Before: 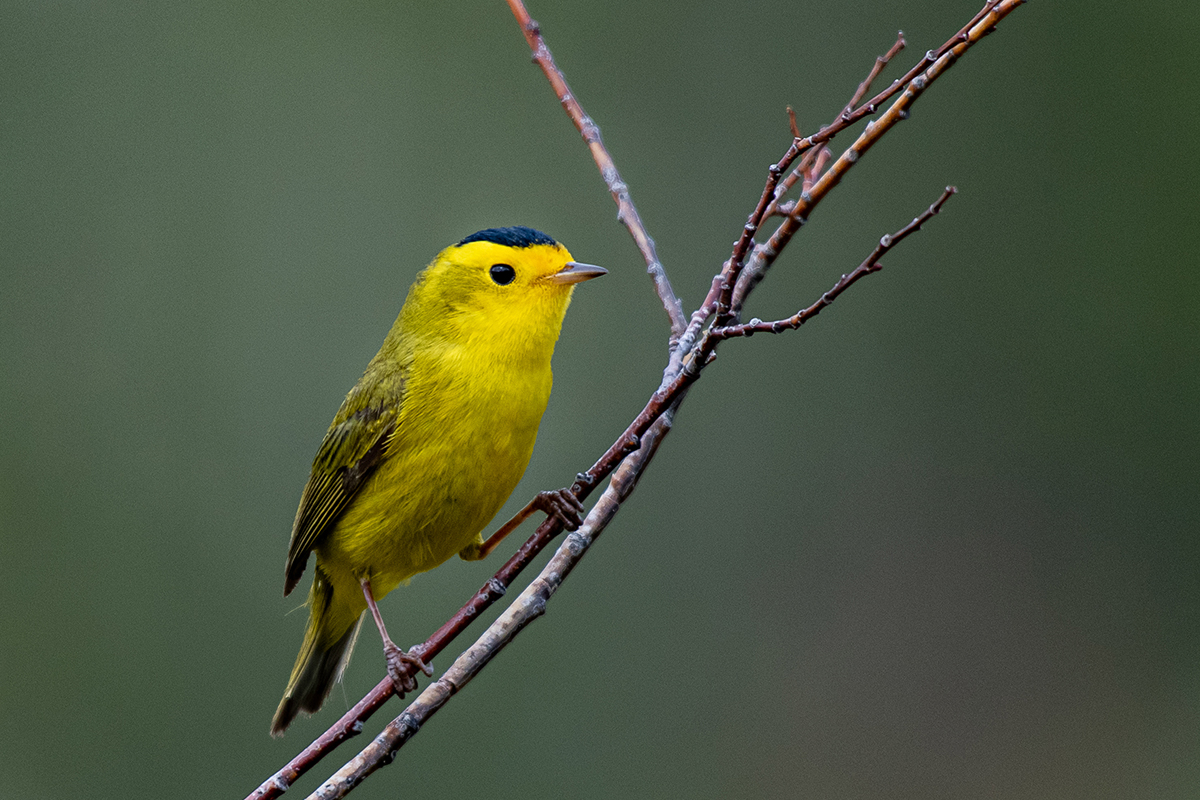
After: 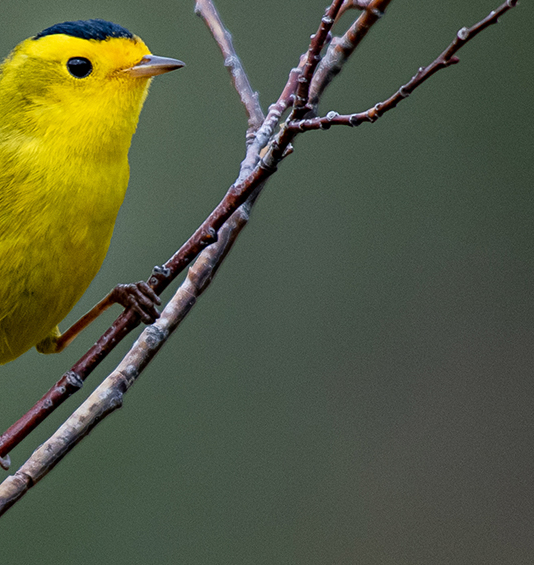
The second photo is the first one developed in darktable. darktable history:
crop: left 35.318%, top 25.887%, right 20.129%, bottom 3.4%
